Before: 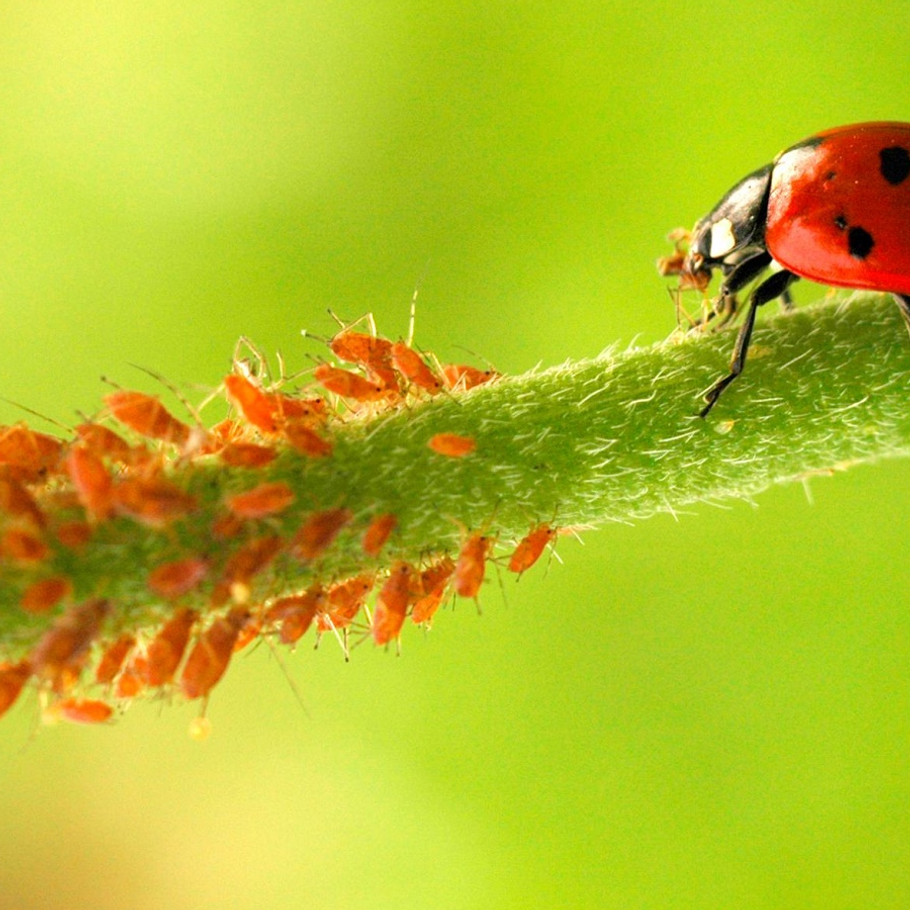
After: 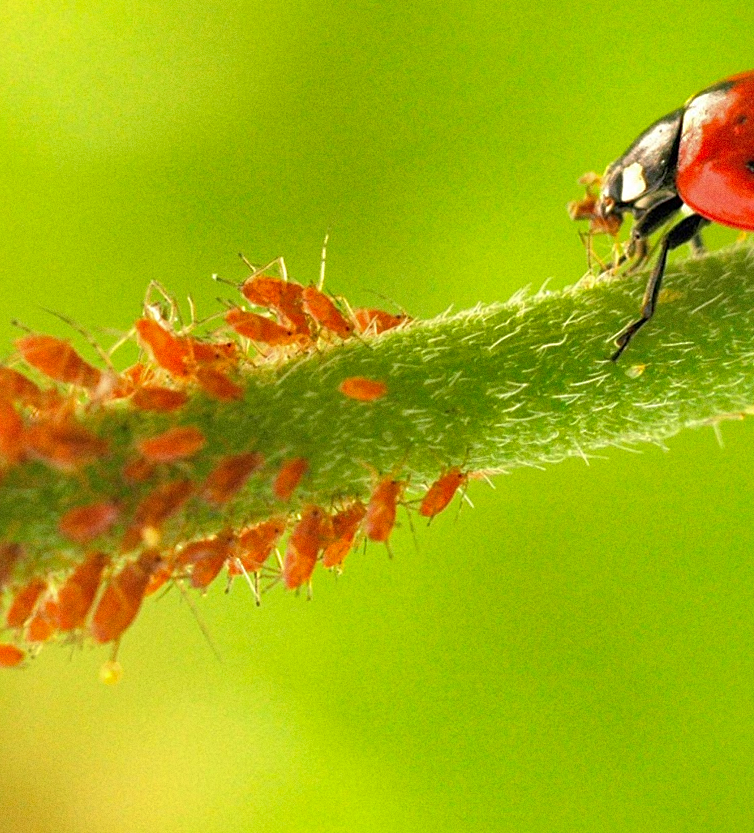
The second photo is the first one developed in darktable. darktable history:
grain: coarseness 0.47 ISO
sharpen: amount 0.2
shadows and highlights: on, module defaults
crop: left 9.807%, top 6.259%, right 7.334%, bottom 2.177%
